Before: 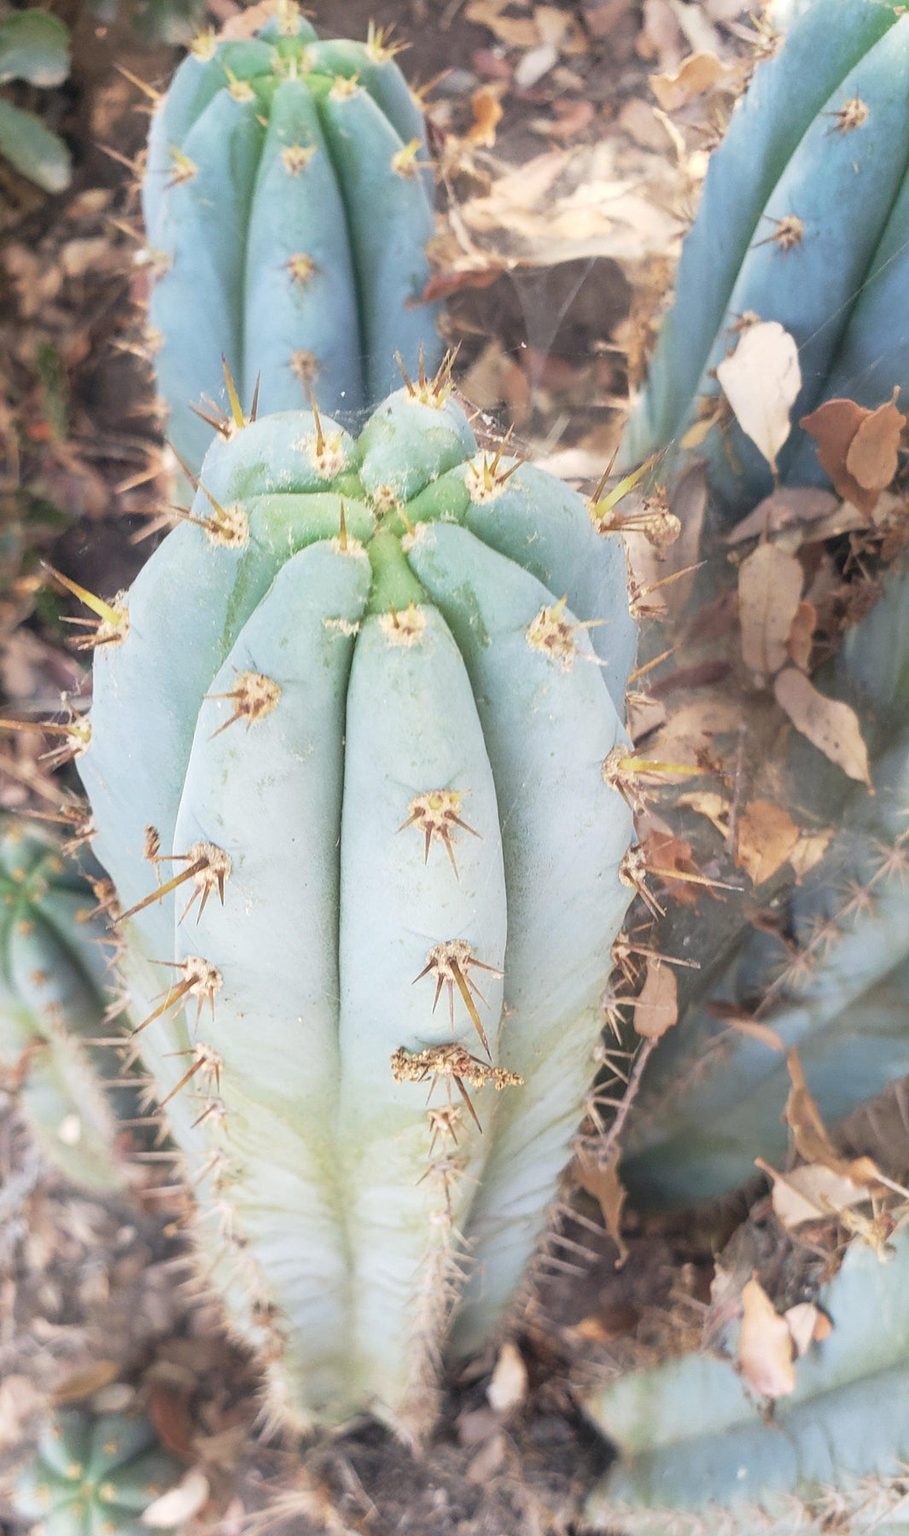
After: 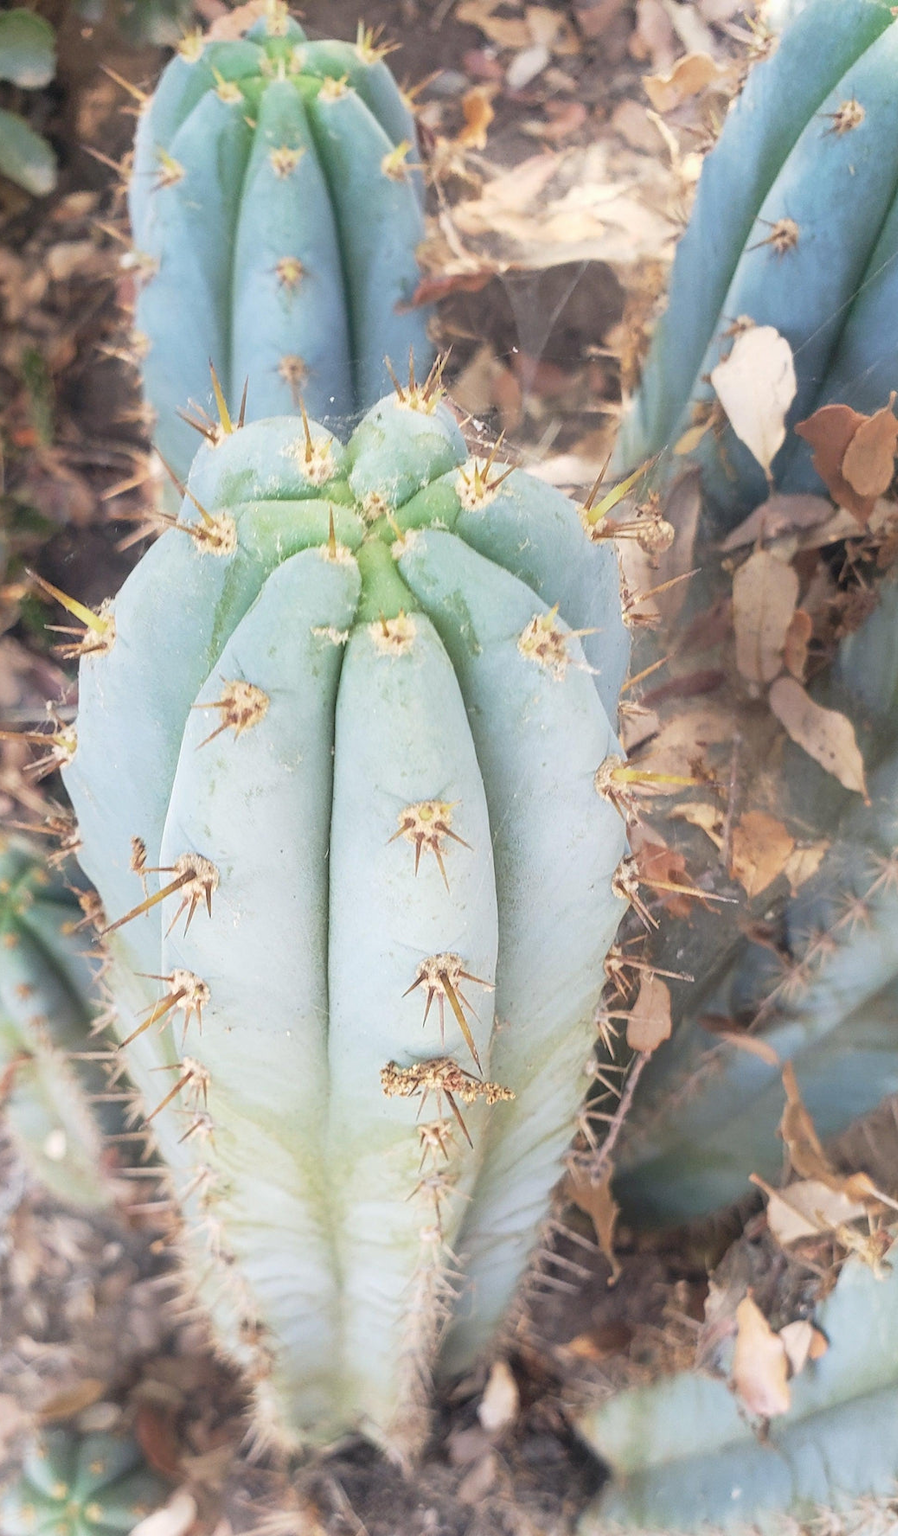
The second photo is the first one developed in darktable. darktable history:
contrast equalizer: y [[0.5, 0.5, 0.472, 0.5, 0.5, 0.5], [0.5 ×6], [0.5 ×6], [0 ×6], [0 ×6]]
crop and rotate: left 1.774%, right 0.633%, bottom 1.28%
